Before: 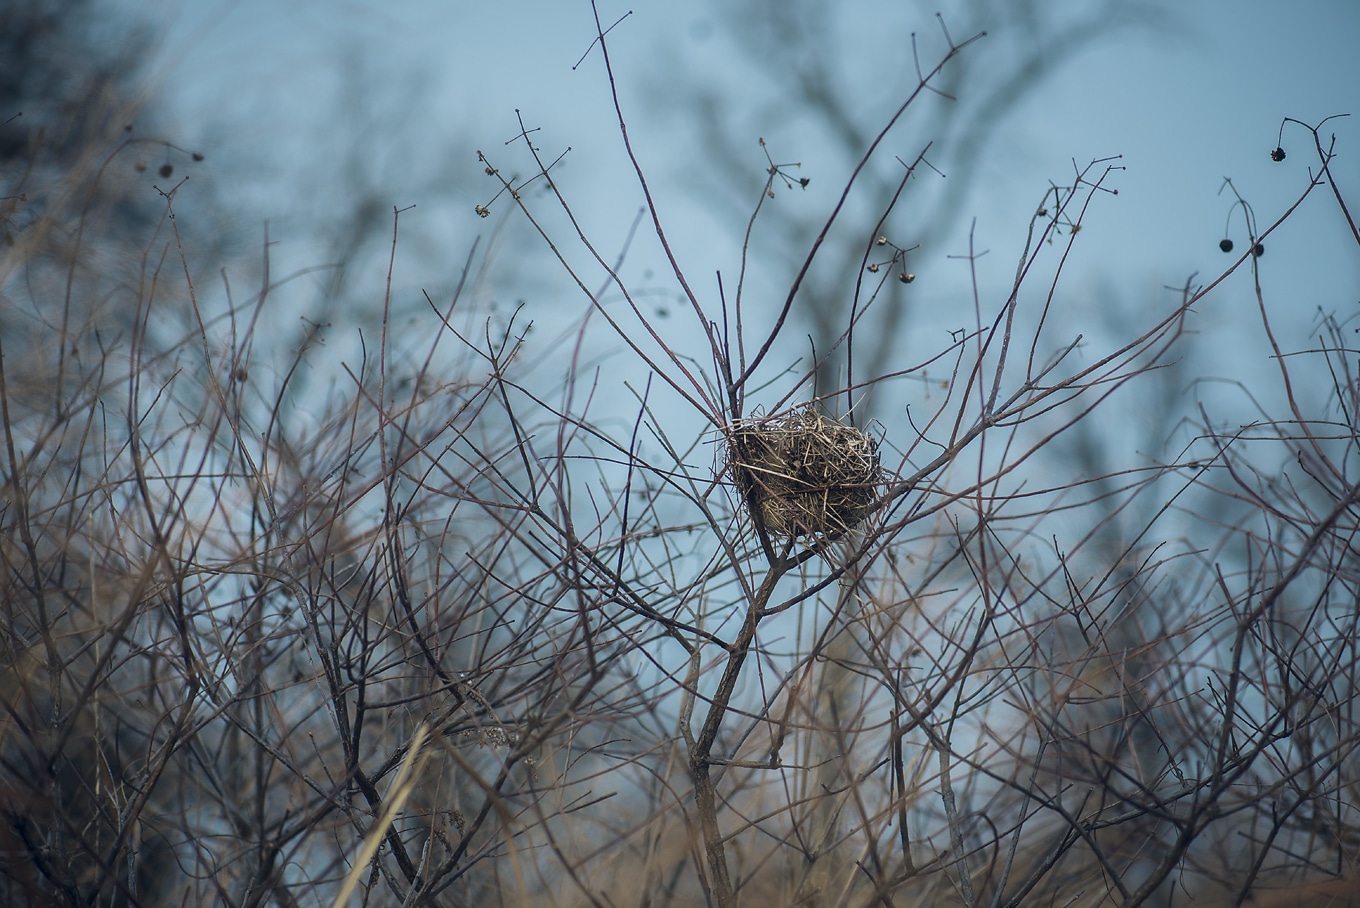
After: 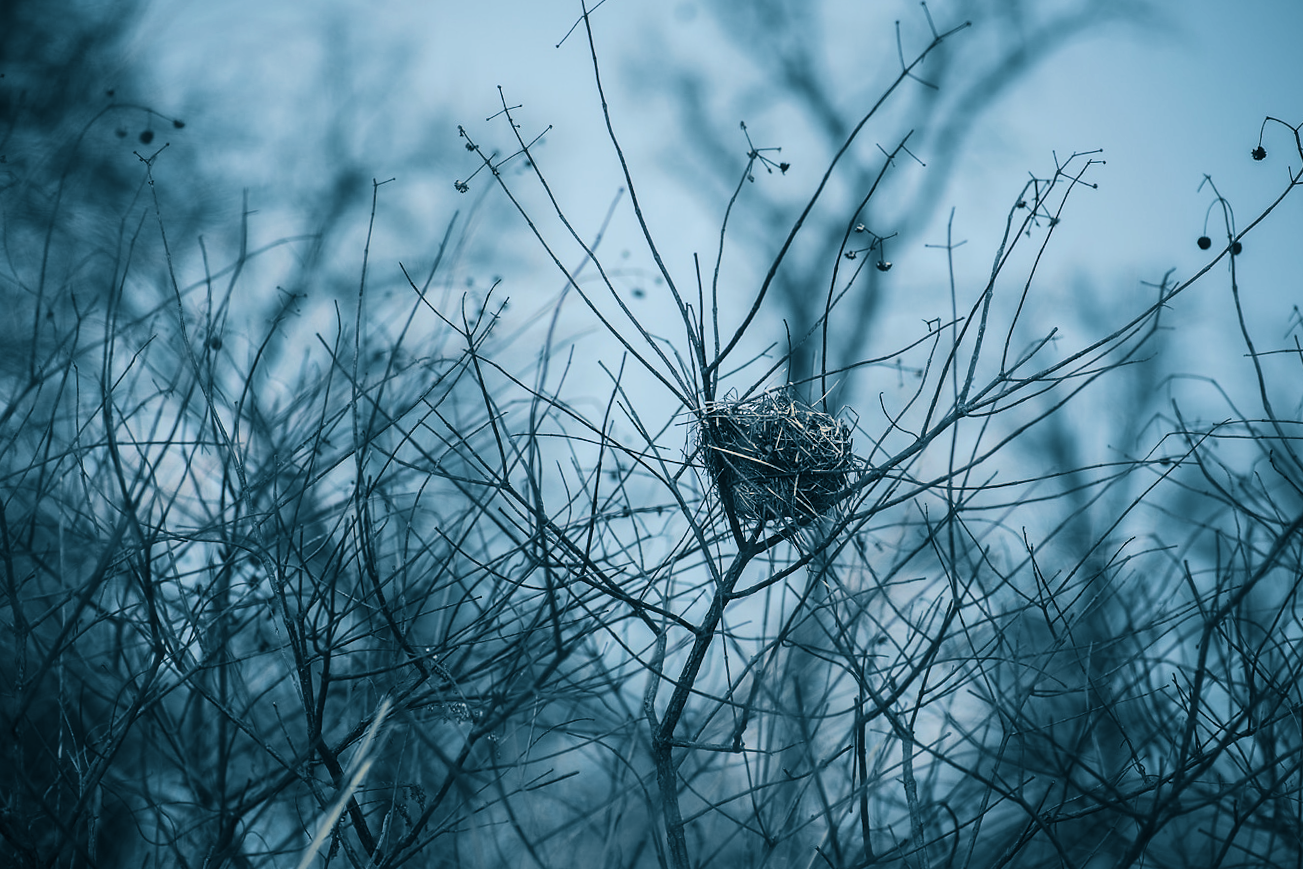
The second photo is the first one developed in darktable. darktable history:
crop and rotate: angle -1.69°
contrast brightness saturation: contrast 0.22
split-toning: shadows › hue 212.4°, balance -70
